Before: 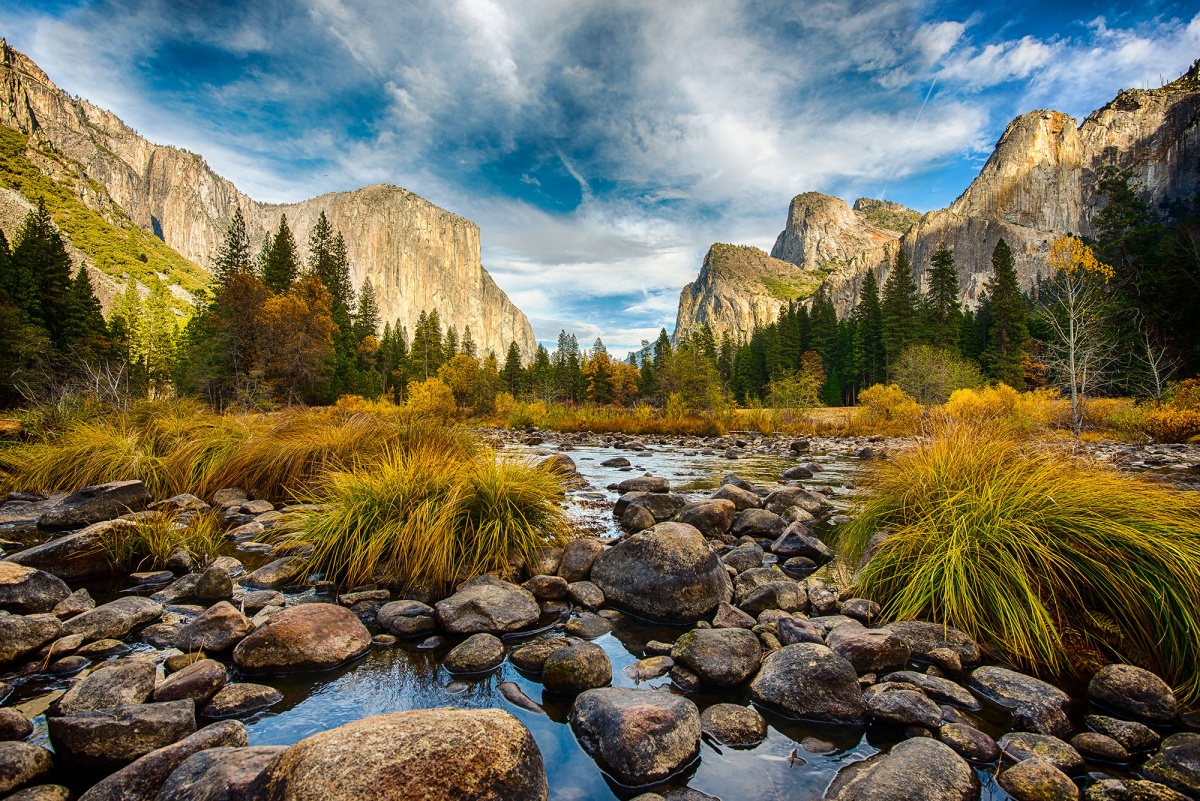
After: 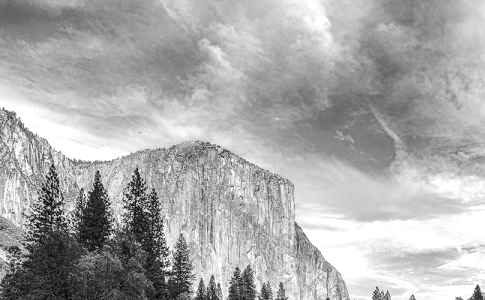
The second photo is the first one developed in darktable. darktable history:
local contrast: on, module defaults
crop: left 15.525%, top 5.443%, right 44.002%, bottom 57.036%
exposure: exposure 0.296 EV, compensate exposure bias true, compensate highlight preservation false
color calibration: output gray [0.246, 0.254, 0.501, 0], x 0.372, y 0.386, temperature 4286.84 K
